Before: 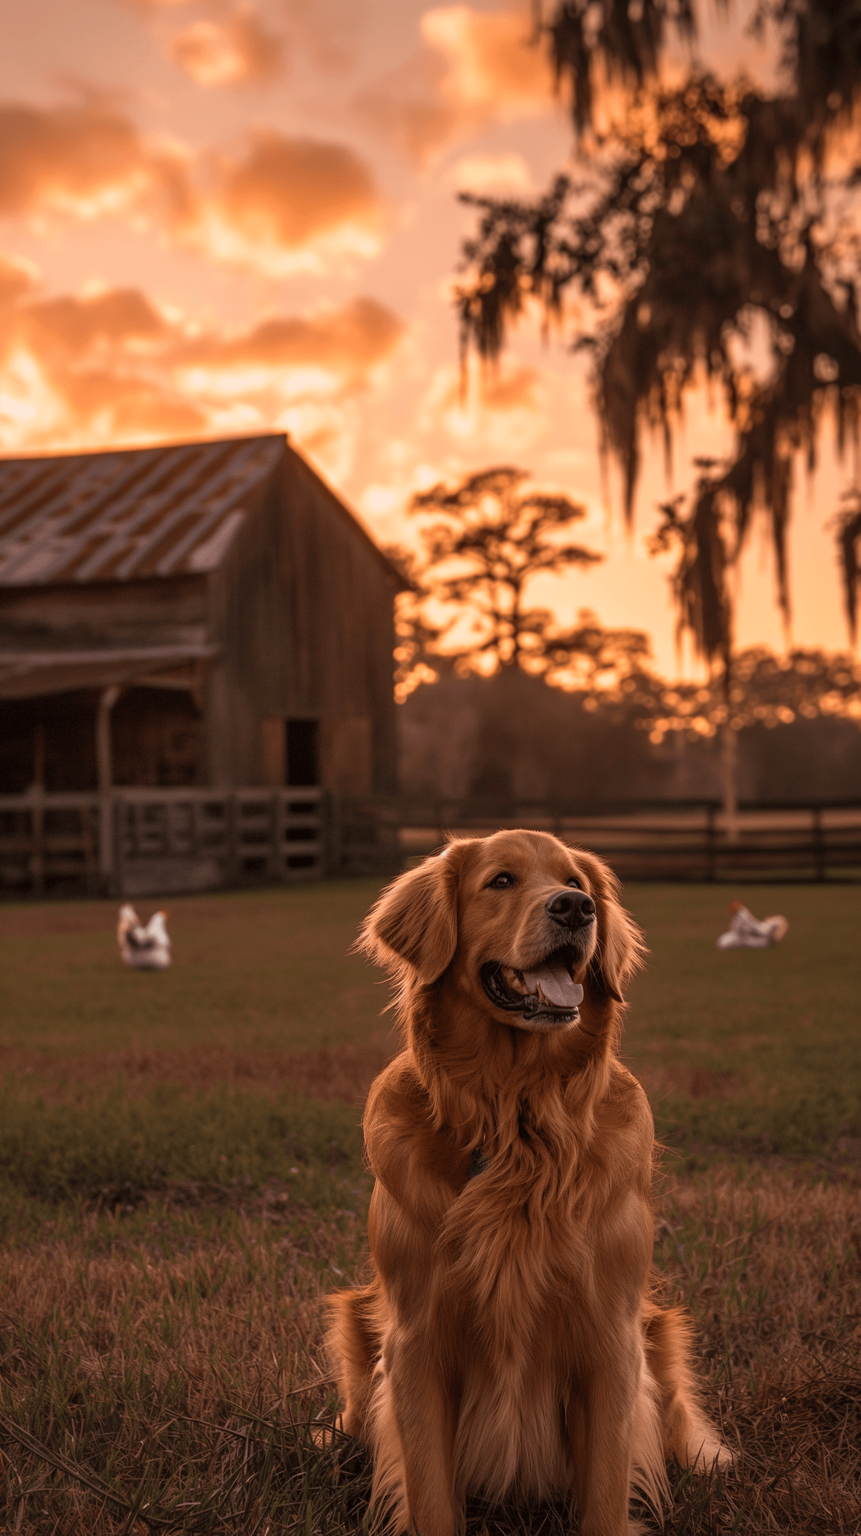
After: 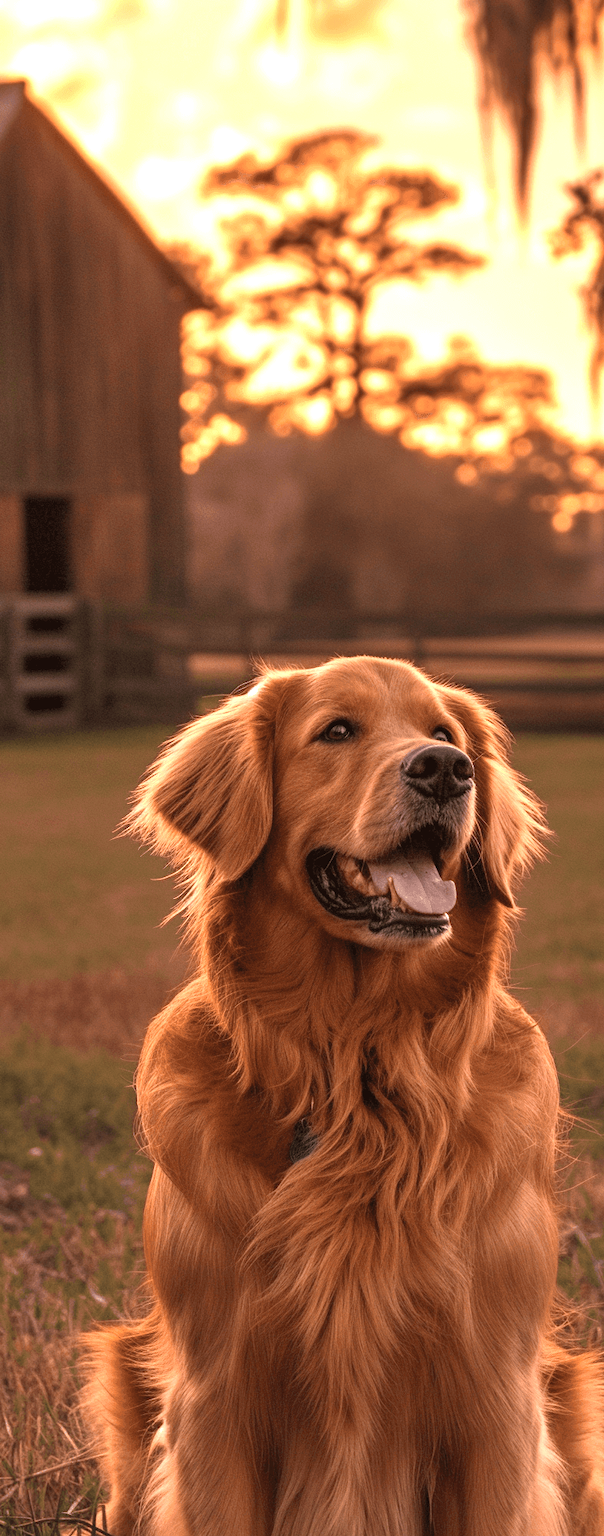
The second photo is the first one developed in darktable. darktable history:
crop: left 31.355%, top 24.642%, right 20.323%, bottom 6.543%
exposure: black level correction 0, exposure 1.101 EV, compensate highlight preservation false
